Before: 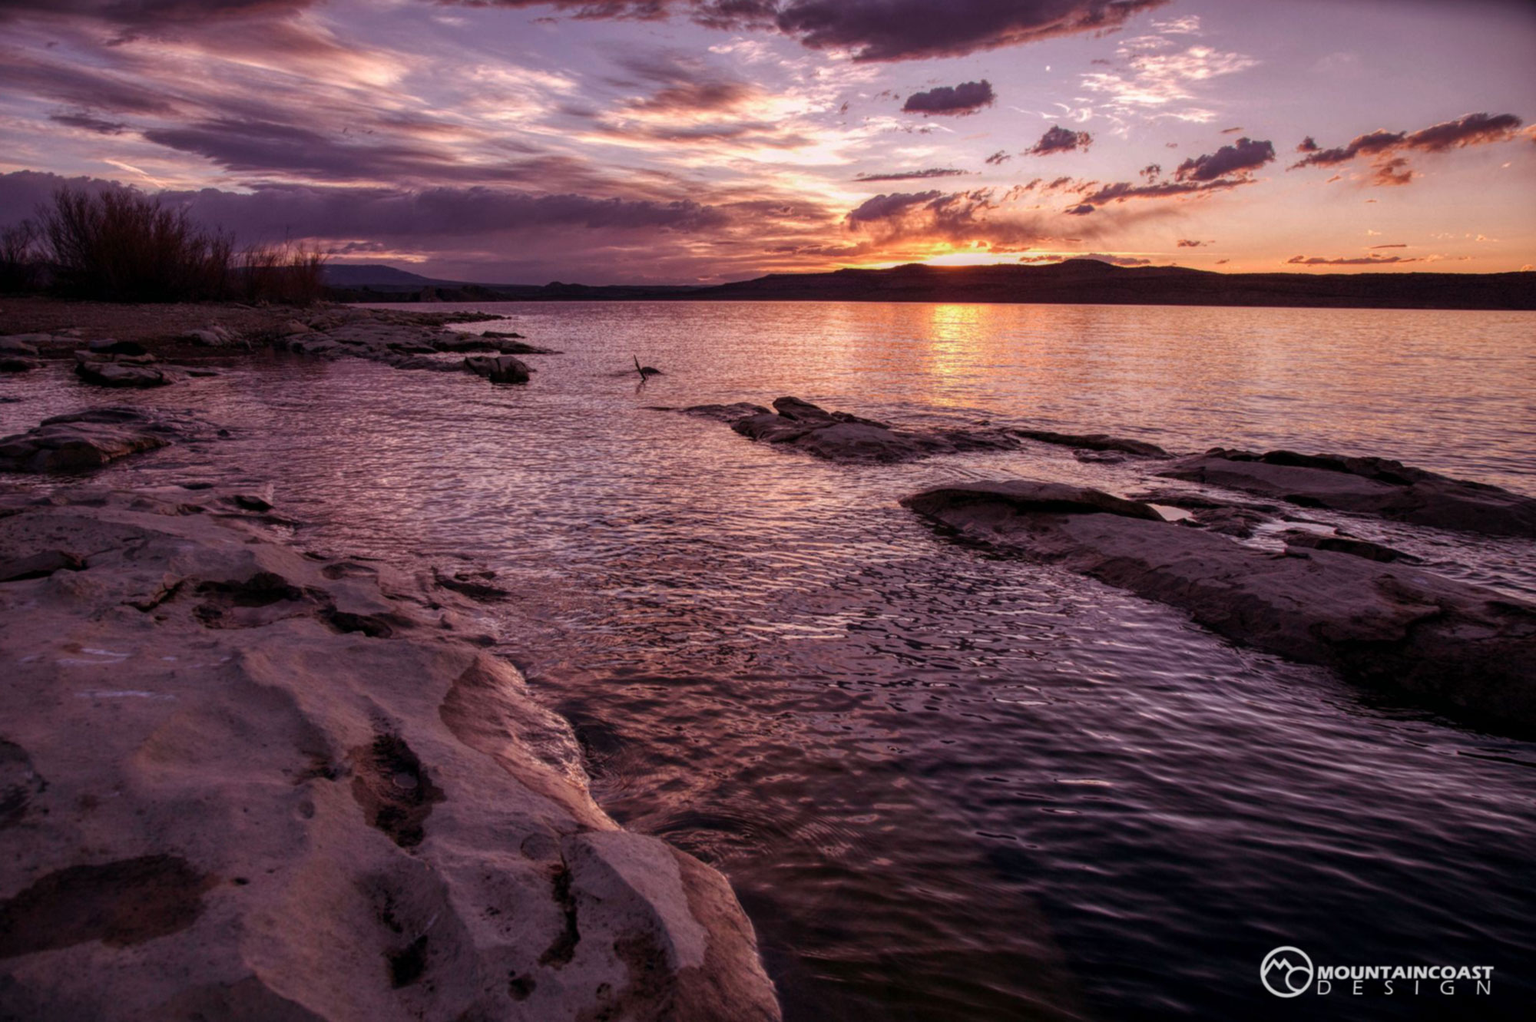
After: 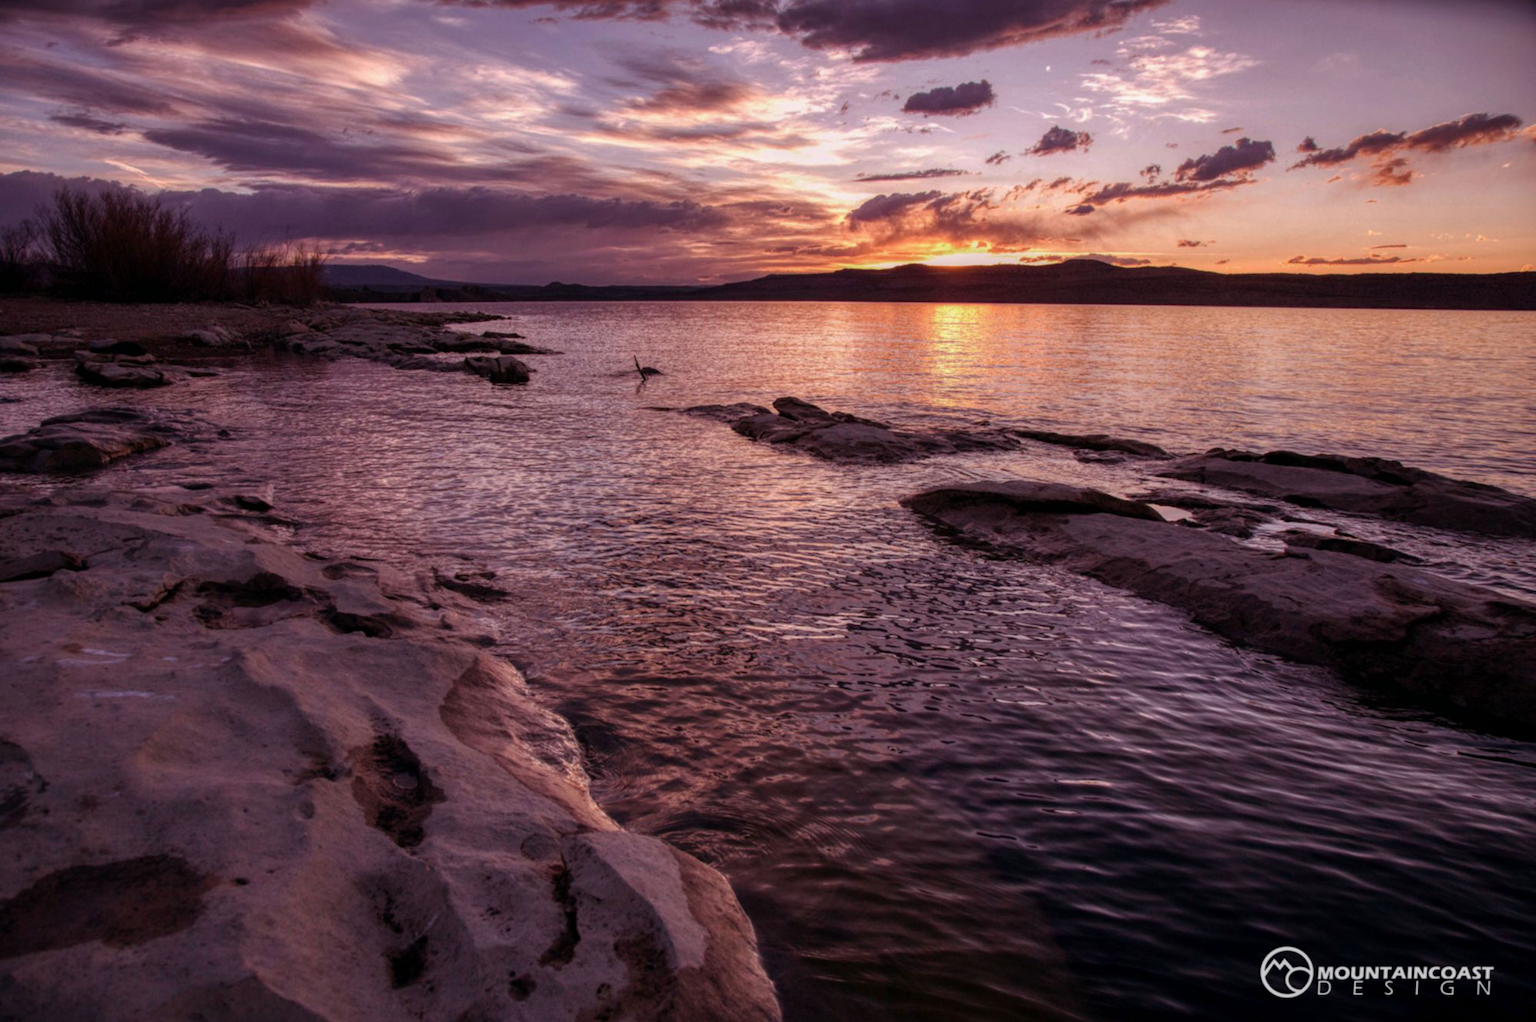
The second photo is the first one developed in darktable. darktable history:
tone equalizer: on, module defaults
exposure: exposure -0.072 EV, compensate highlight preservation false
